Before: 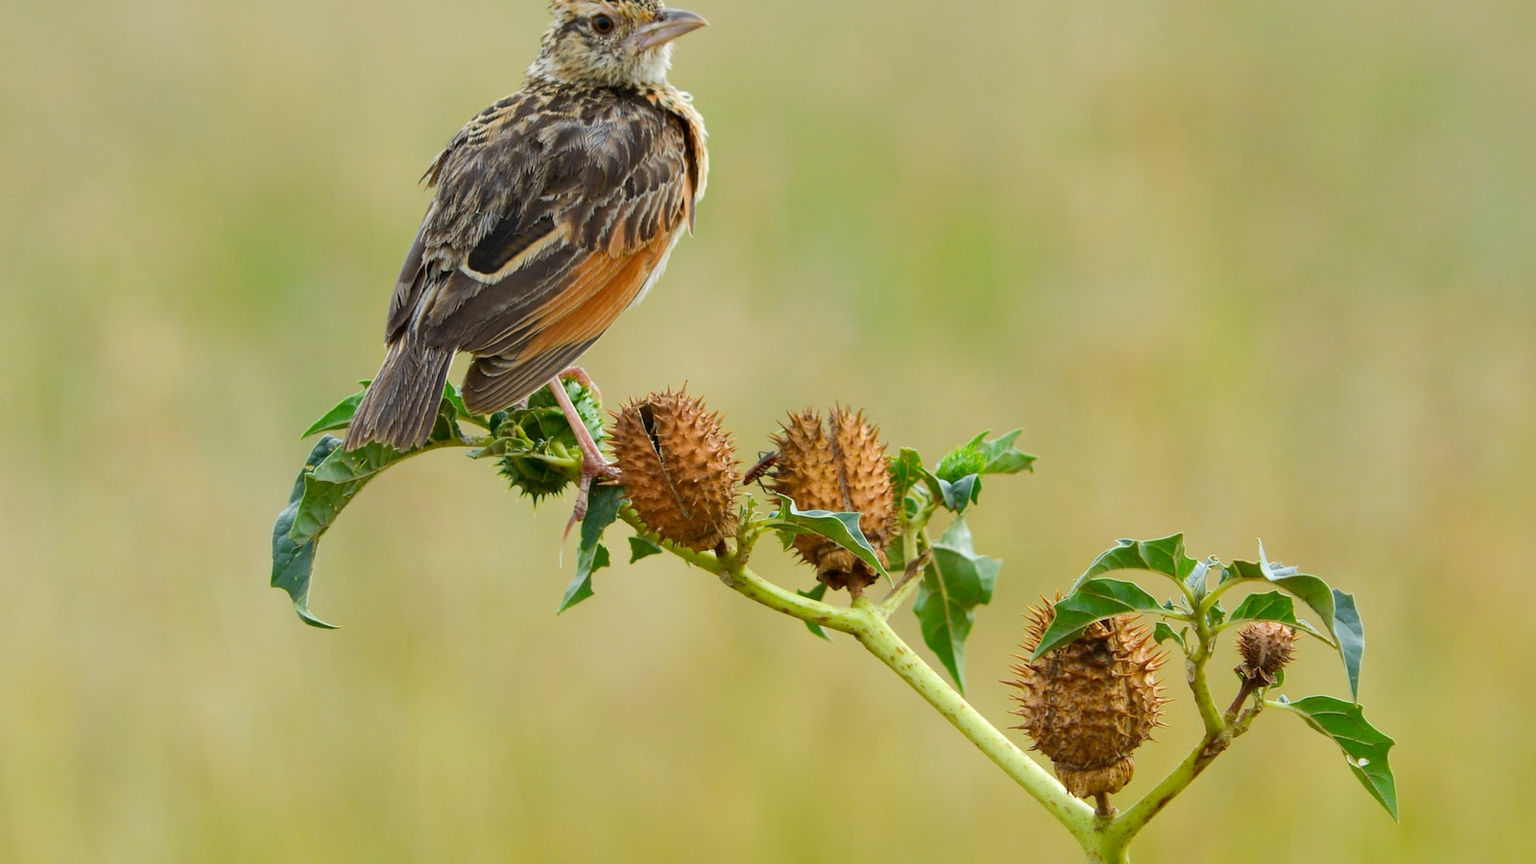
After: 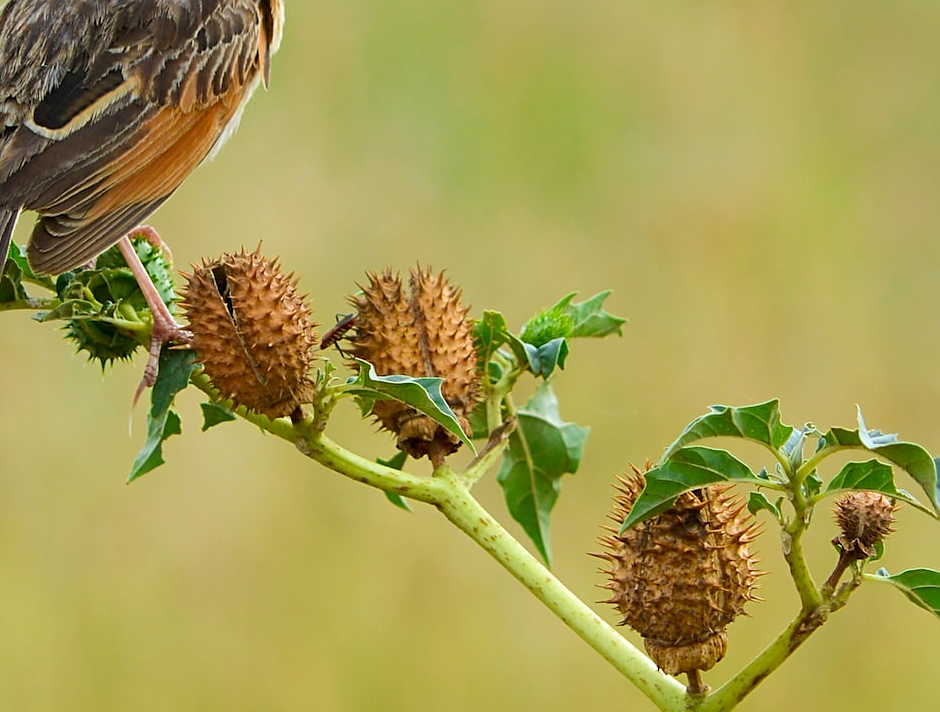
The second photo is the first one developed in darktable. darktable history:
crop and rotate: left 28.484%, top 17.399%, right 12.73%, bottom 3.454%
velvia: on, module defaults
sharpen: on, module defaults
